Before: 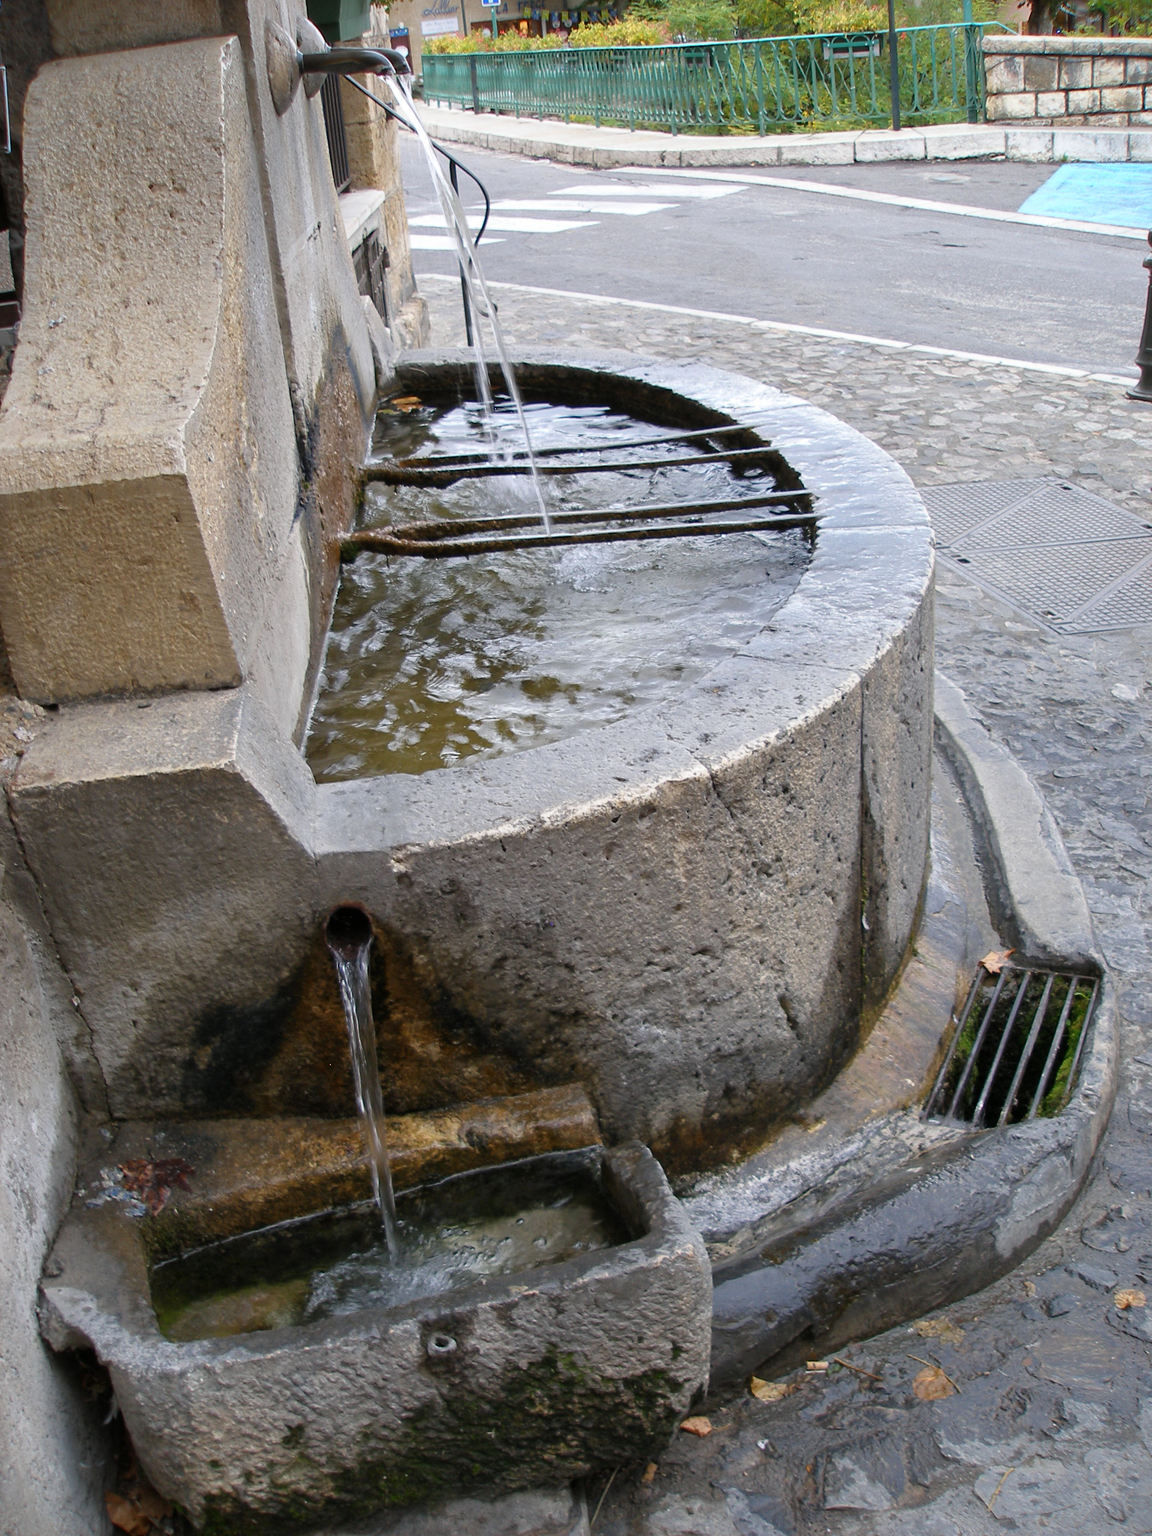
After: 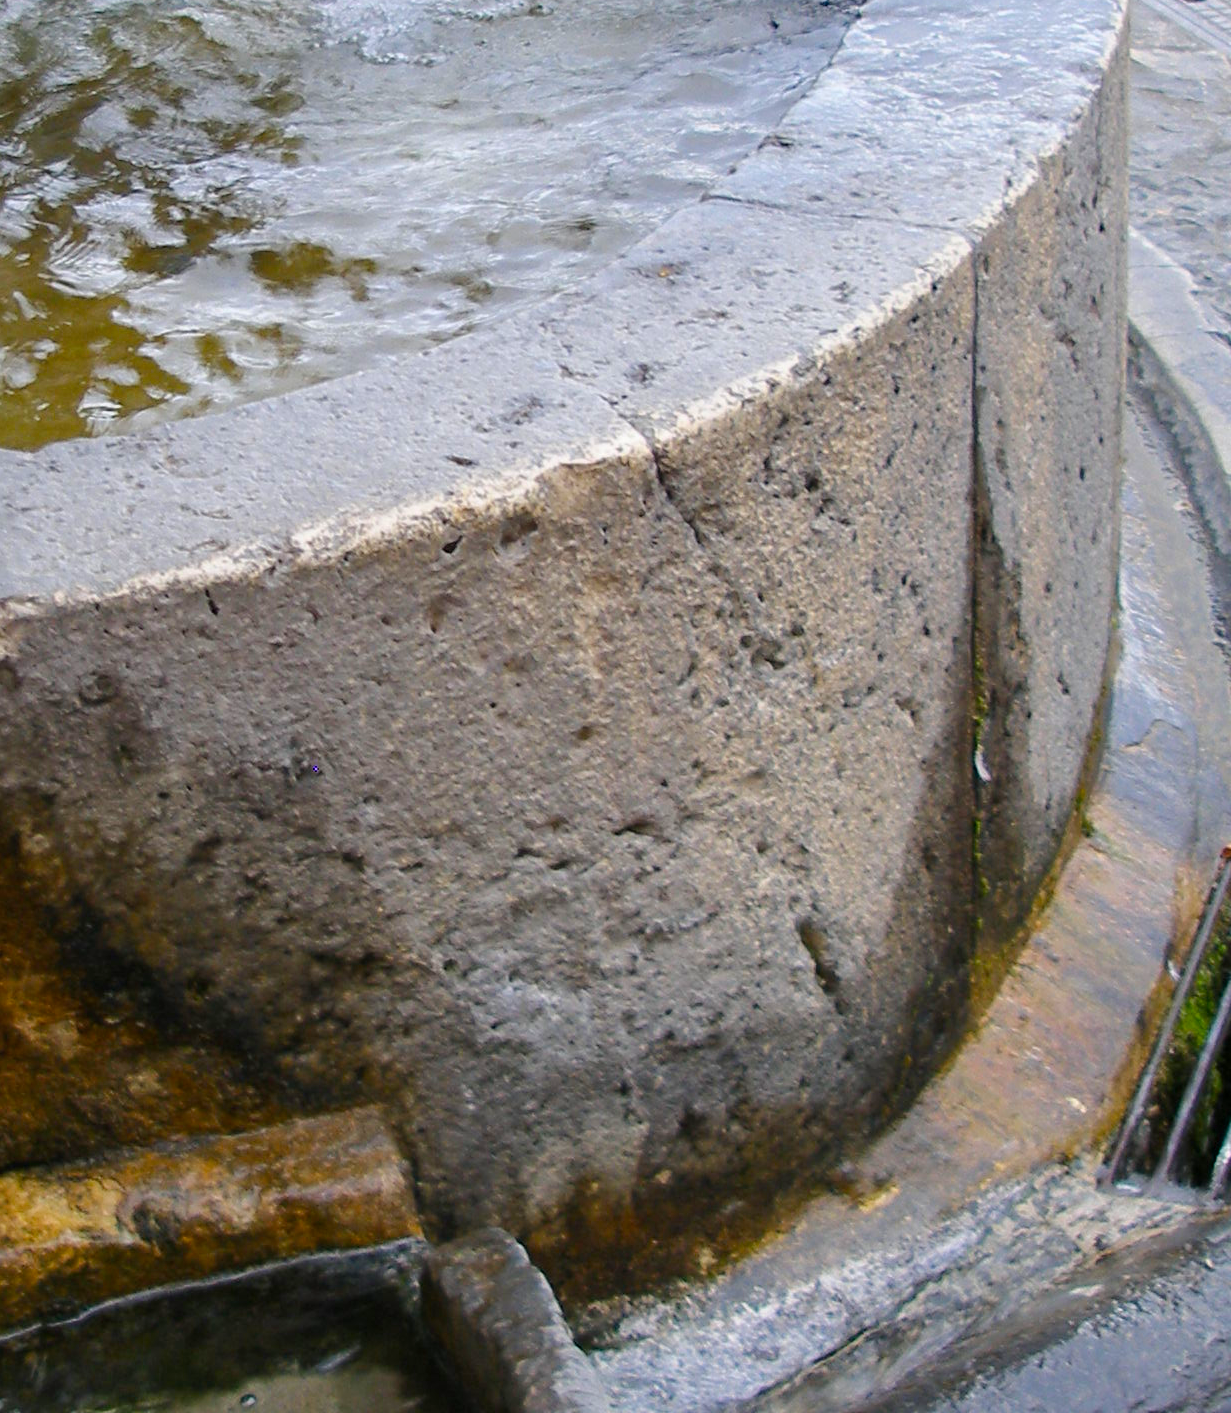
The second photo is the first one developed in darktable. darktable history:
color balance rgb: perceptual saturation grading › global saturation 25%, perceptual brilliance grading › mid-tones 10%, perceptual brilliance grading › shadows 15%, global vibrance 20%
crop: left 35.03%, top 36.625%, right 14.663%, bottom 20.057%
